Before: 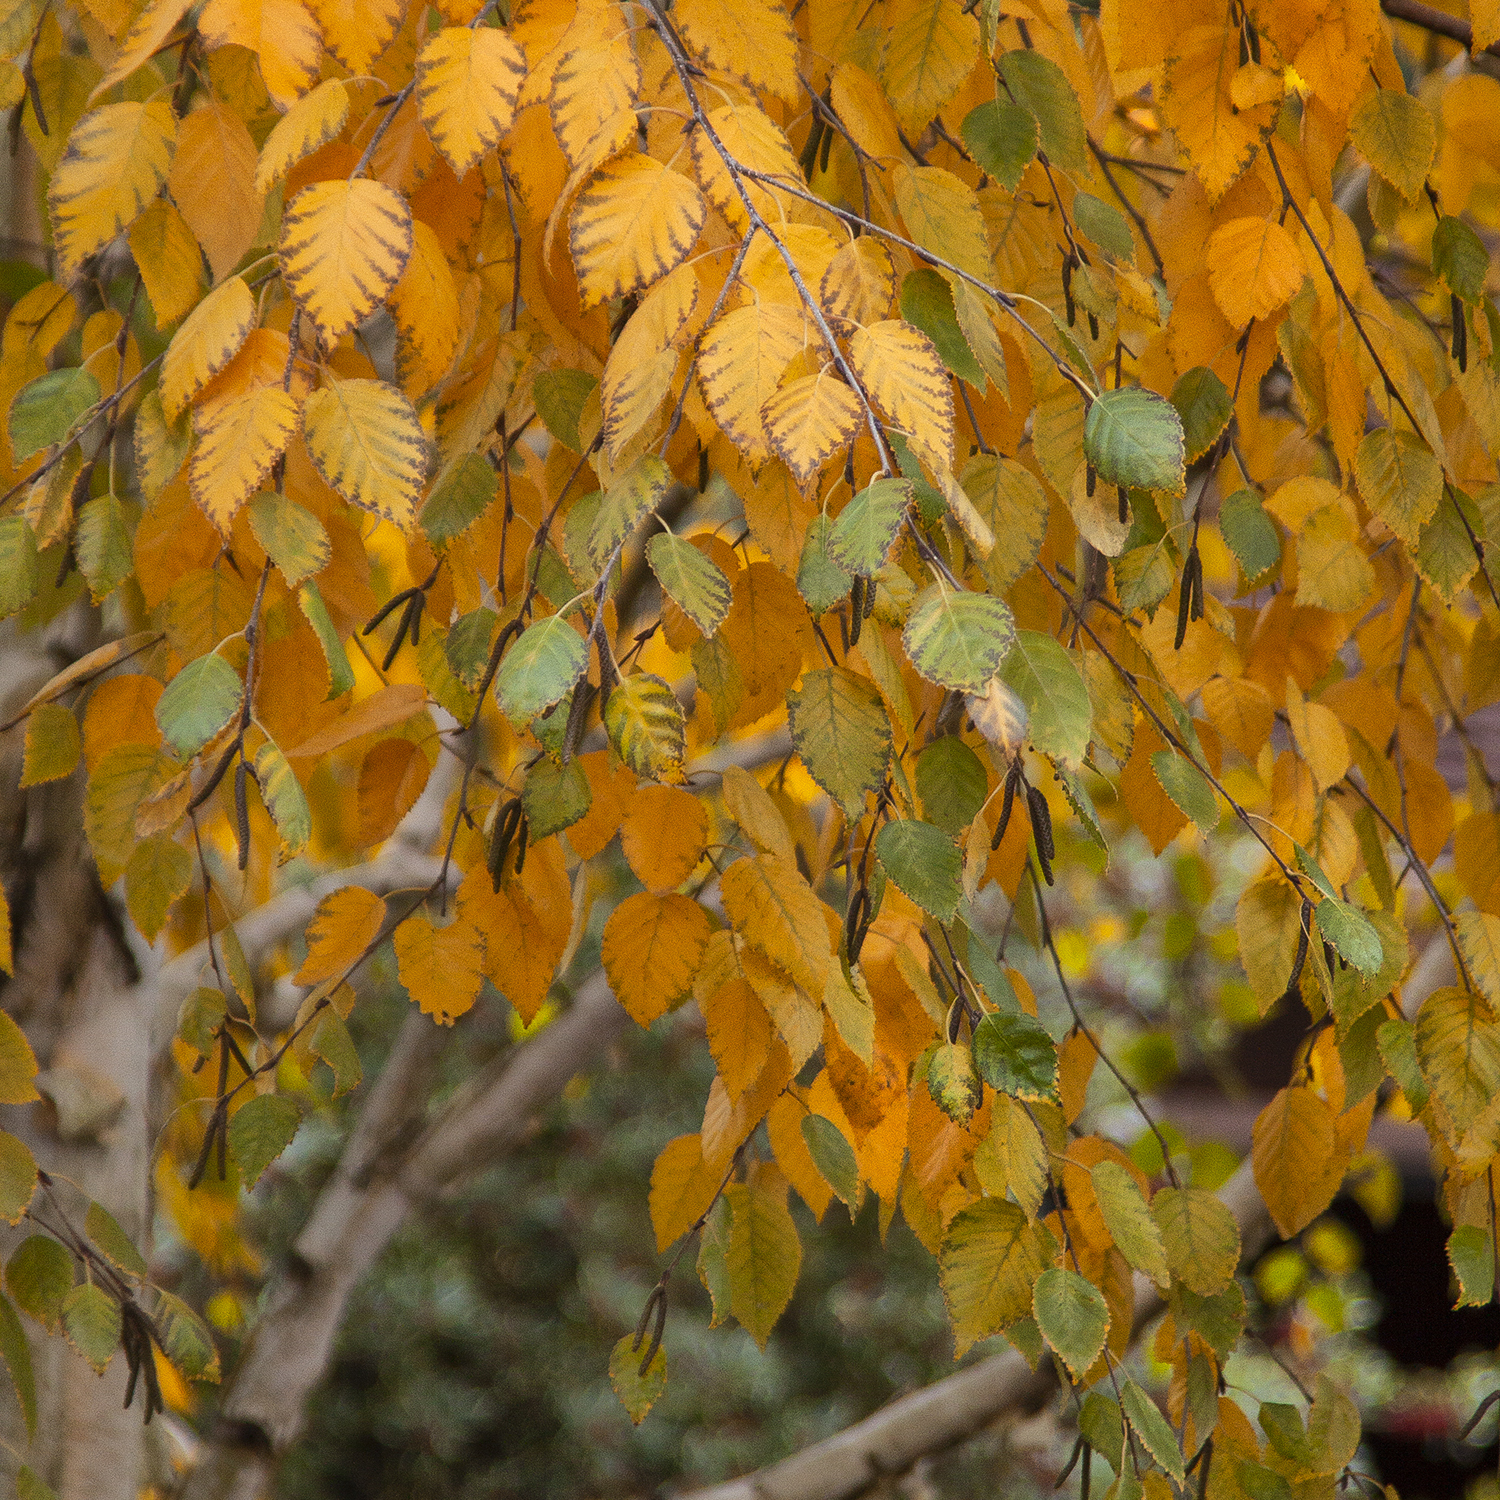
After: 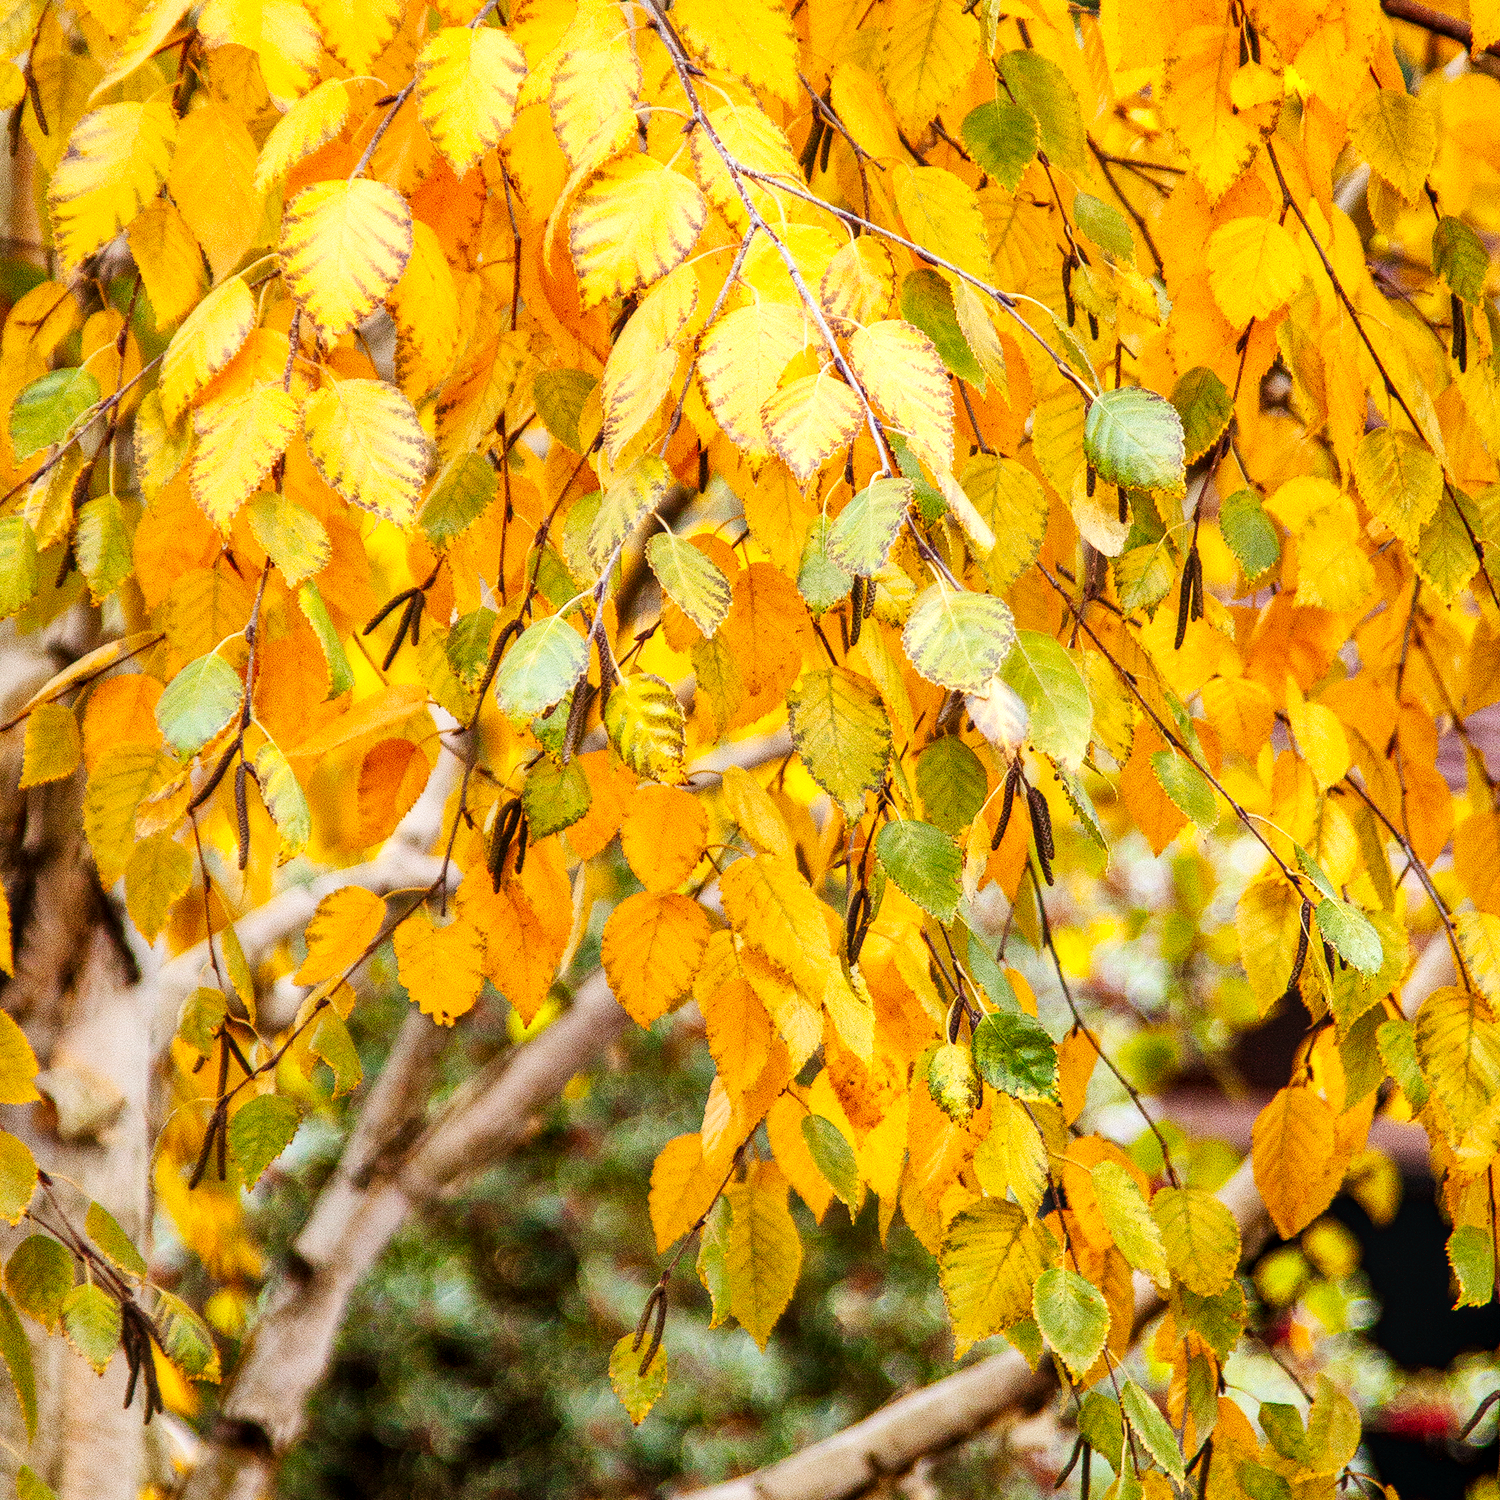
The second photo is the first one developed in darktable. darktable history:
base curve: curves: ch0 [(0, 0.003) (0.001, 0.002) (0.006, 0.004) (0.02, 0.022) (0.048, 0.086) (0.094, 0.234) (0.162, 0.431) (0.258, 0.629) (0.385, 0.8) (0.548, 0.918) (0.751, 0.988) (1, 1)], preserve colors none
local contrast: on, module defaults
